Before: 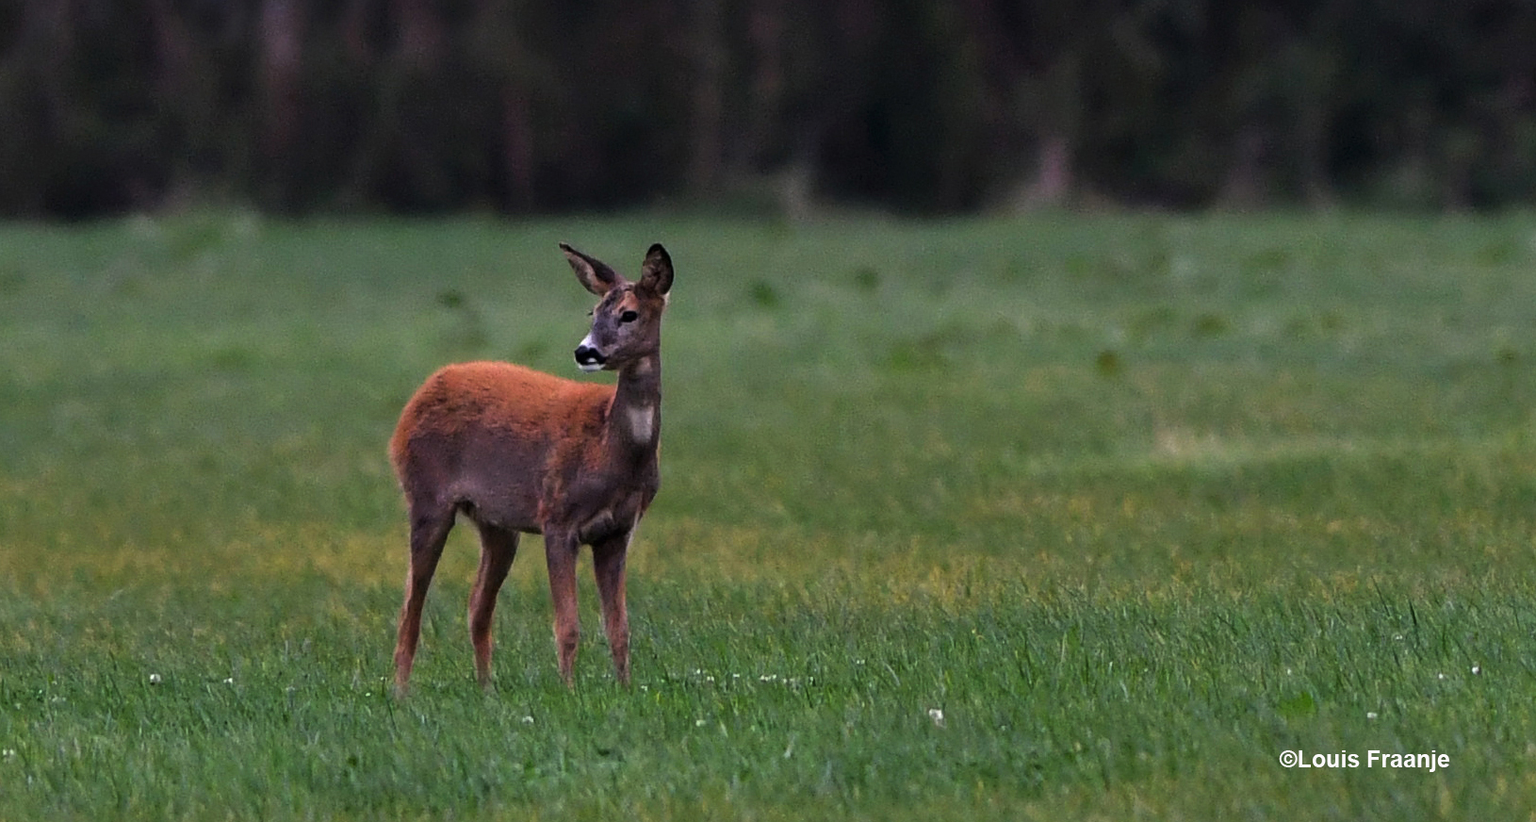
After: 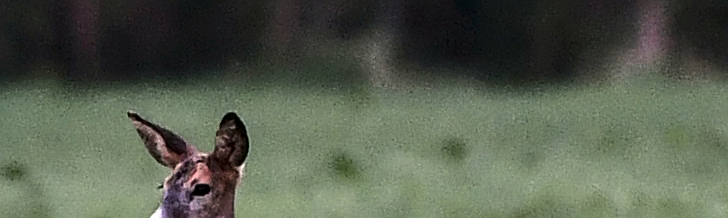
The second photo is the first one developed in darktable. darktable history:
exposure: exposure 0.6 EV, compensate highlight preservation false
tone curve: curves: ch0 [(0, 0.021) (0.059, 0.053) (0.212, 0.18) (0.337, 0.304) (0.495, 0.505) (0.725, 0.731) (0.89, 0.919) (1, 1)]; ch1 [(0, 0) (0.094, 0.081) (0.285, 0.299) (0.413, 0.43) (0.479, 0.475) (0.54, 0.55) (0.615, 0.65) (0.683, 0.688) (1, 1)]; ch2 [(0, 0) (0.257, 0.217) (0.434, 0.434) (0.498, 0.507) (0.599, 0.578) (1, 1)], color space Lab, independent channels, preserve colors none
crop: left 28.64%, top 16.832%, right 26.637%, bottom 58.055%
sharpen: on, module defaults
color contrast: green-magenta contrast 0.81
local contrast: on, module defaults
